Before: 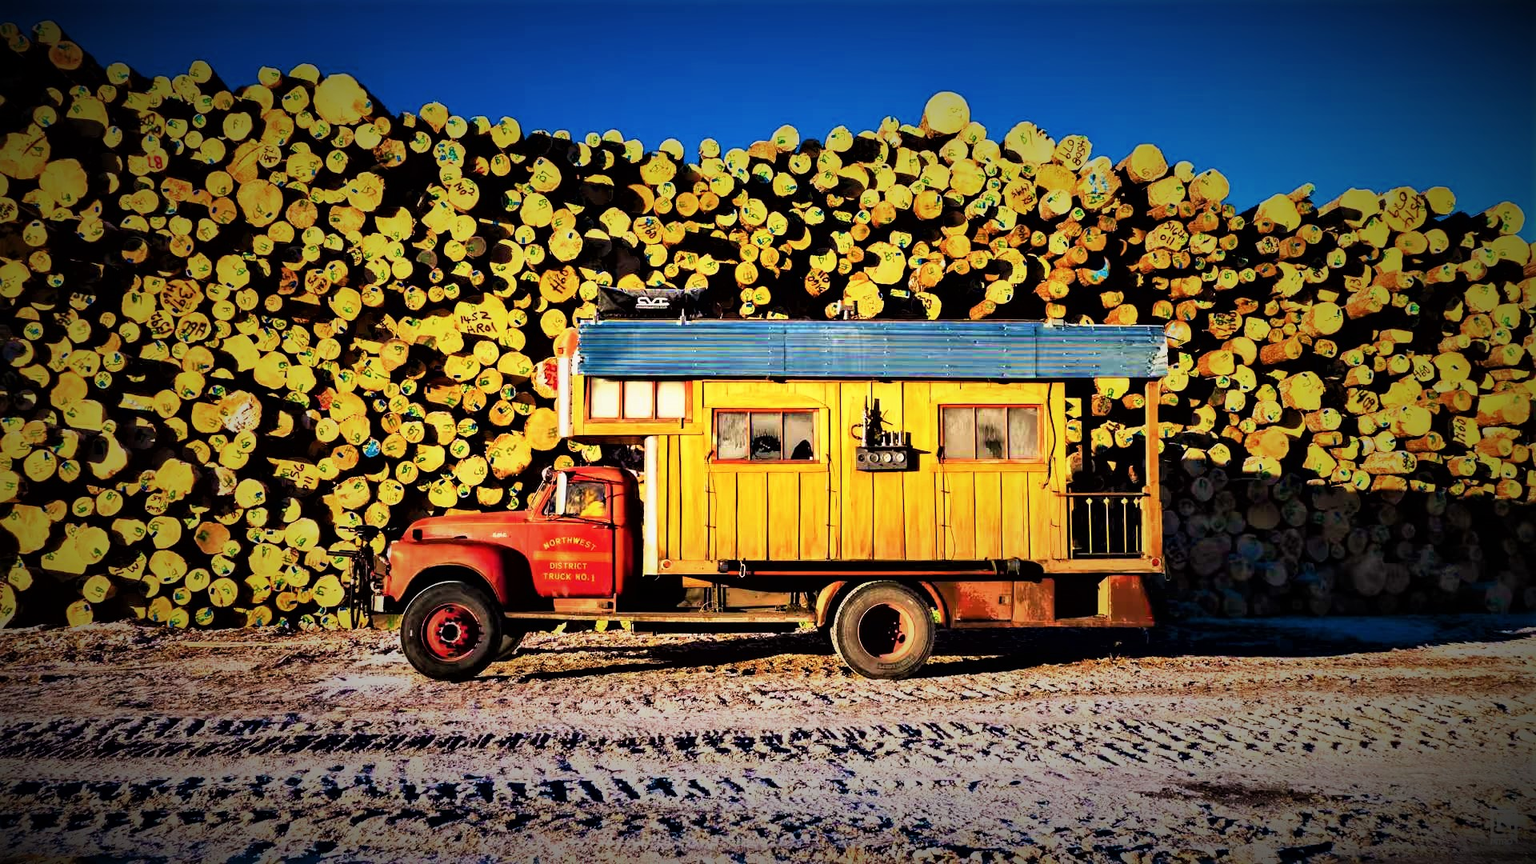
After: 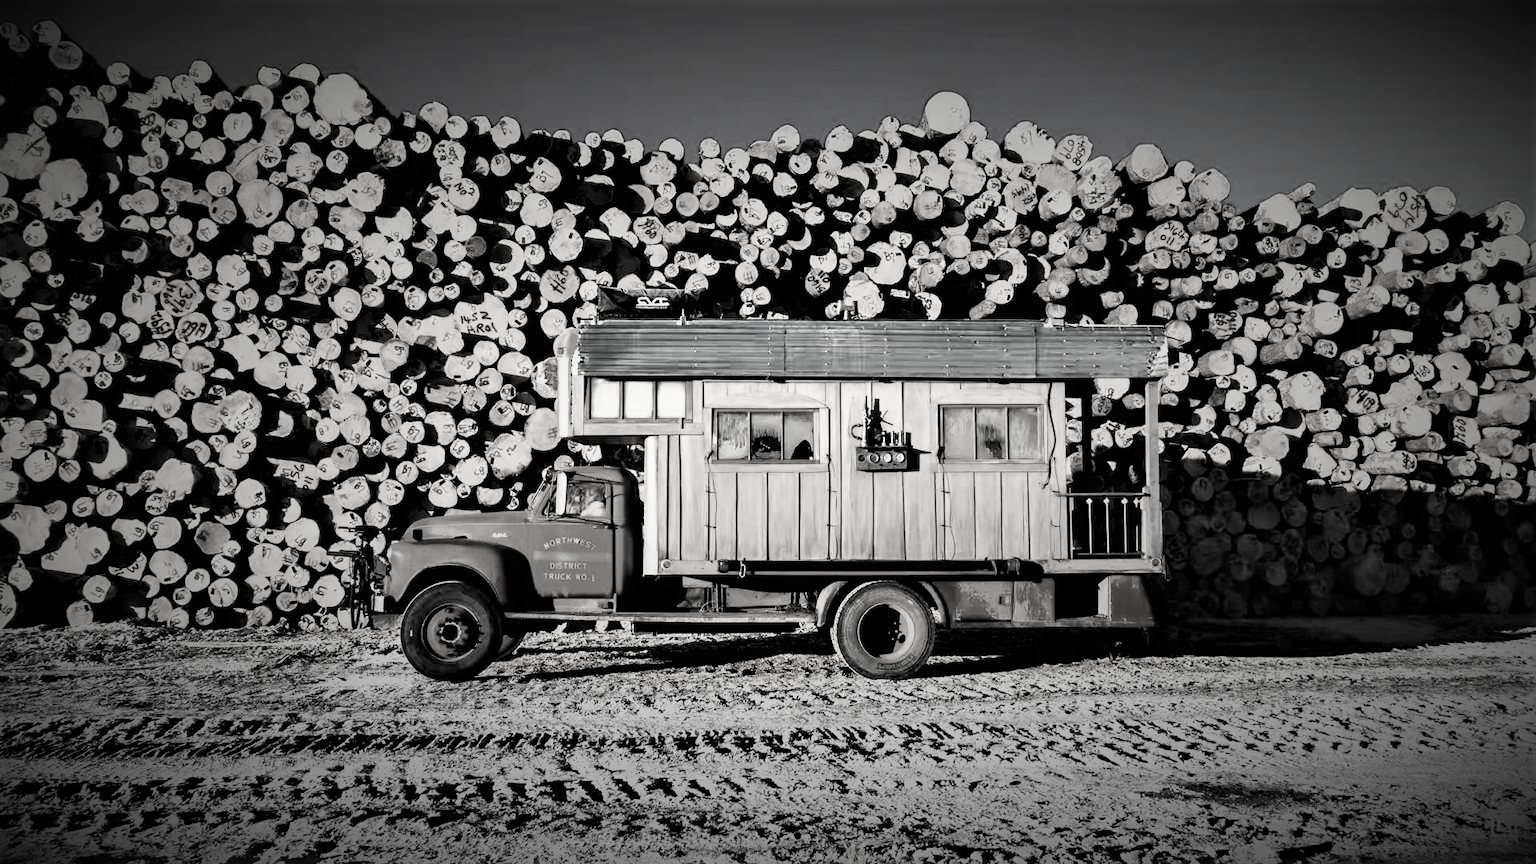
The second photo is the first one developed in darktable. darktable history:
contrast brightness saturation: saturation -0.985
